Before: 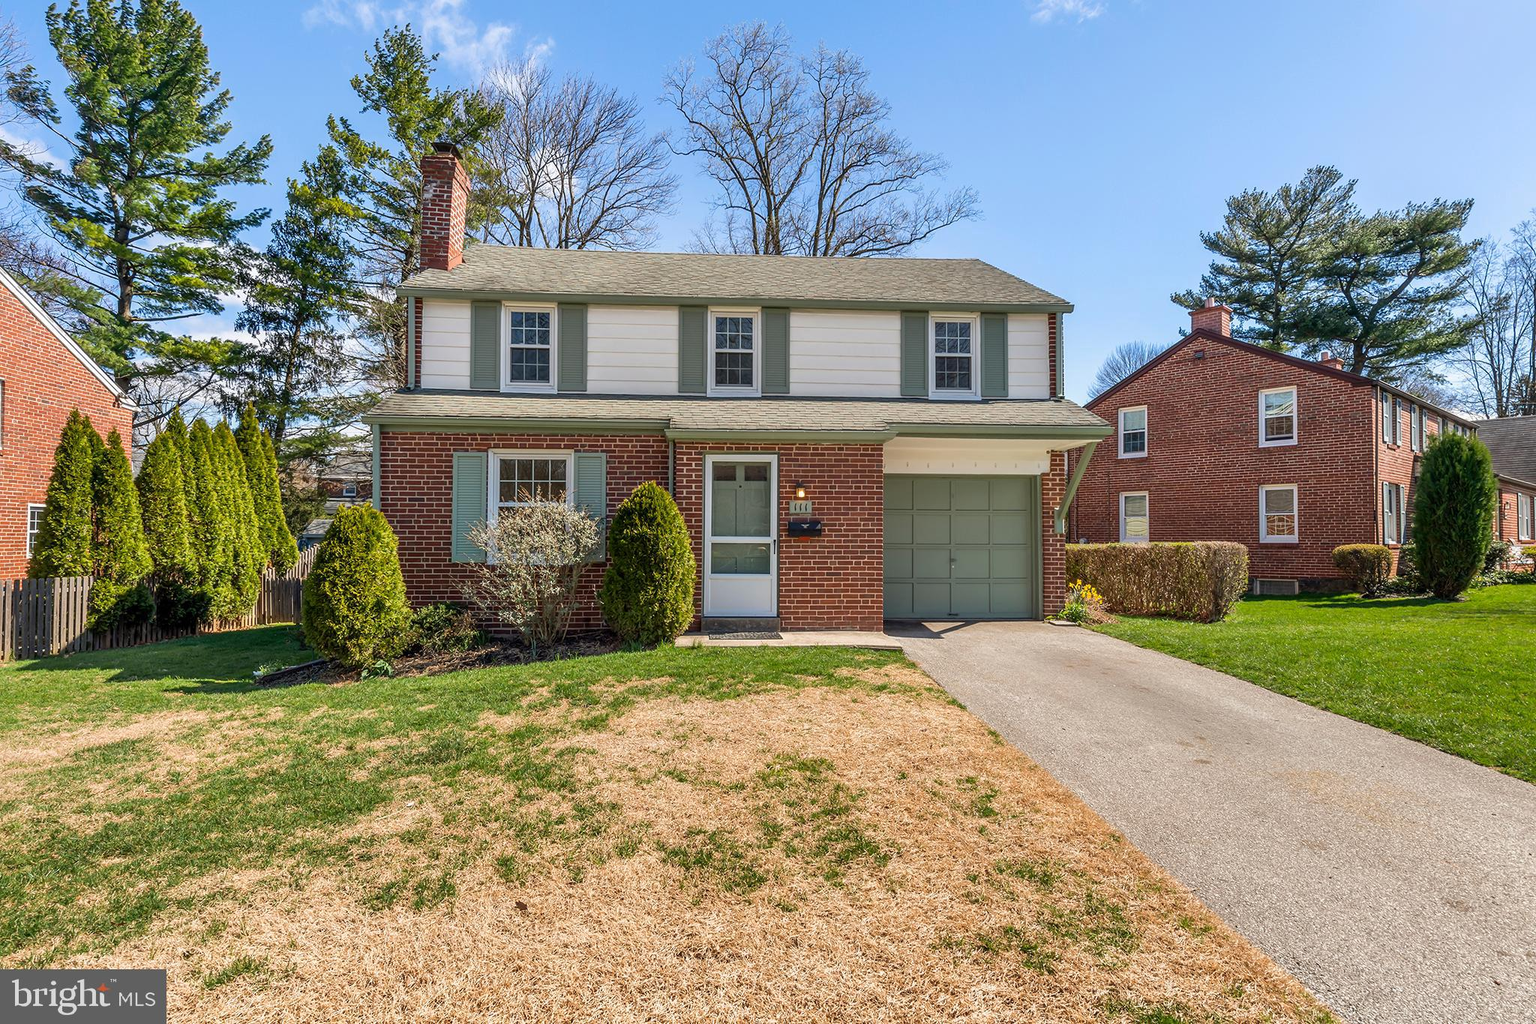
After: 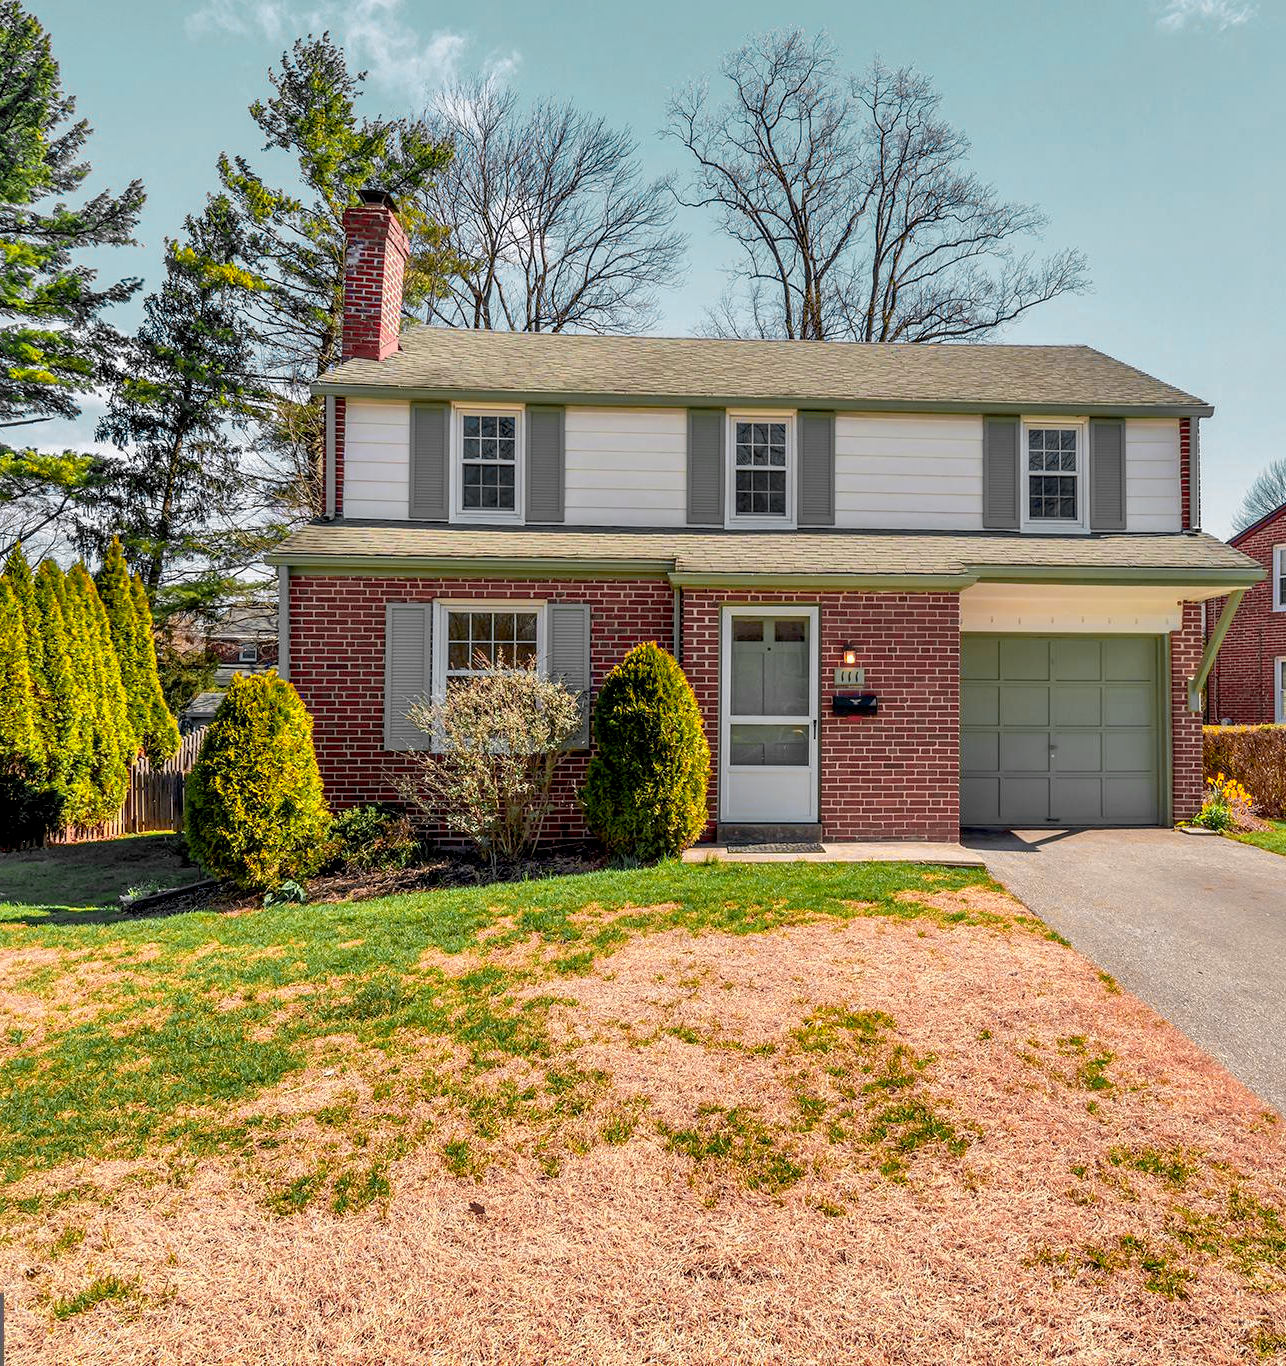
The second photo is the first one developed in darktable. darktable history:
crop: left 10.652%, right 26.528%
exposure: black level correction 0.01, compensate highlight preservation false
shadows and highlights: shadows 30.18
color zones: curves: ch0 [(0.257, 0.558) (0.75, 0.565)]; ch1 [(0.004, 0.857) (0.14, 0.416) (0.257, 0.695) (0.442, 0.032) (0.736, 0.266) (0.891, 0.741)]; ch2 [(0, 0.623) (0.112, 0.436) (0.271, 0.474) (0.516, 0.64) (0.743, 0.286)], mix 27.58%
